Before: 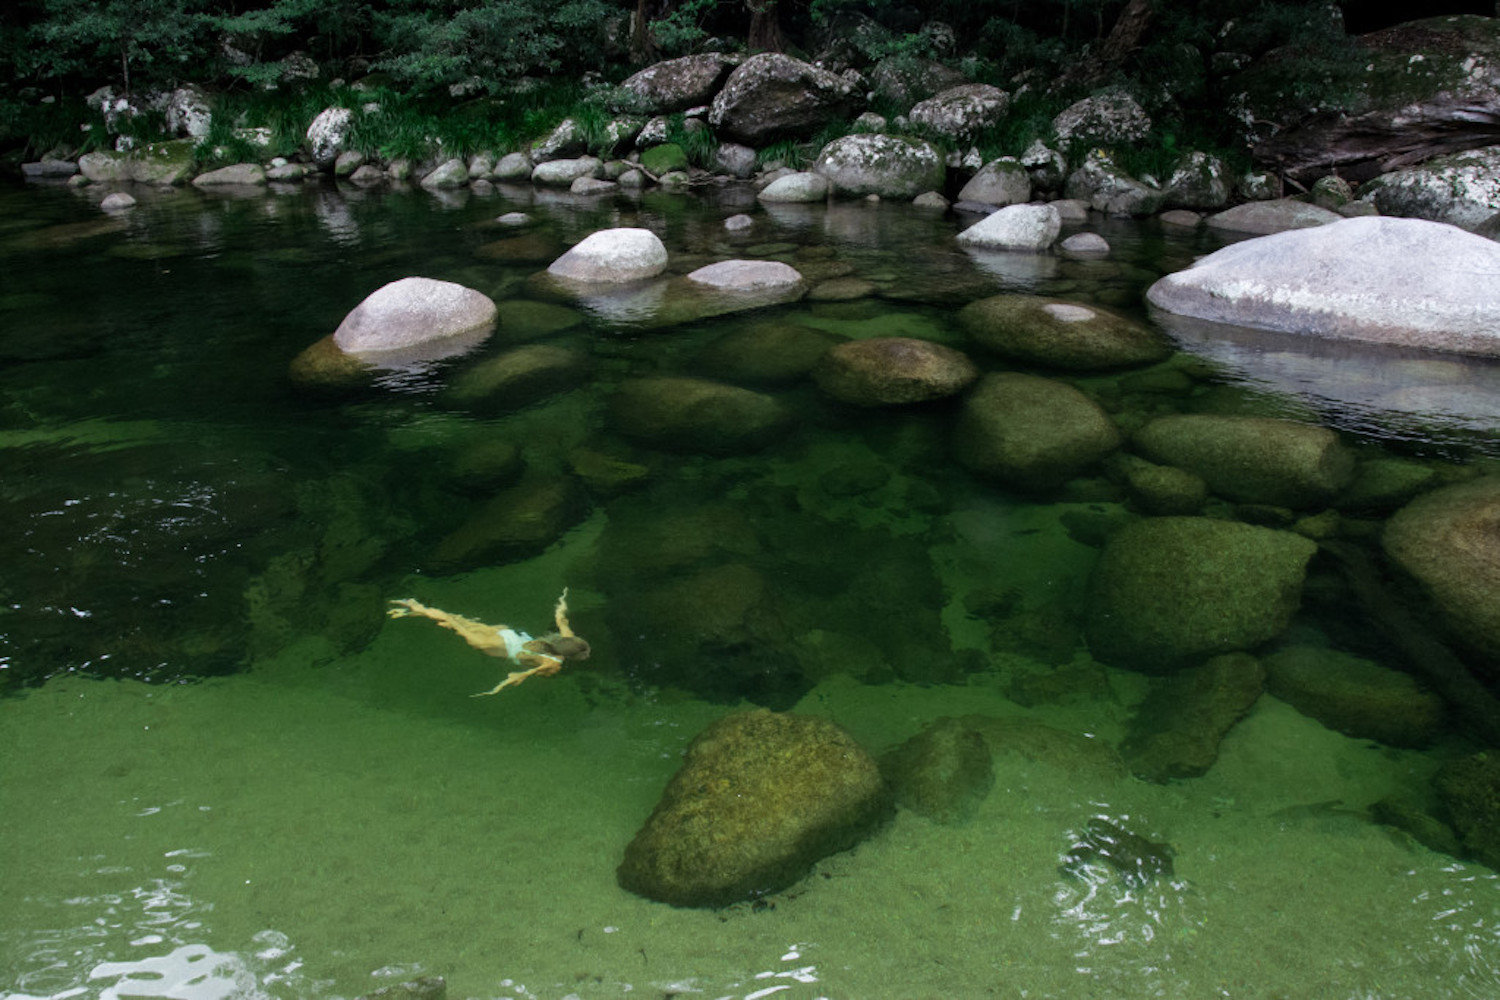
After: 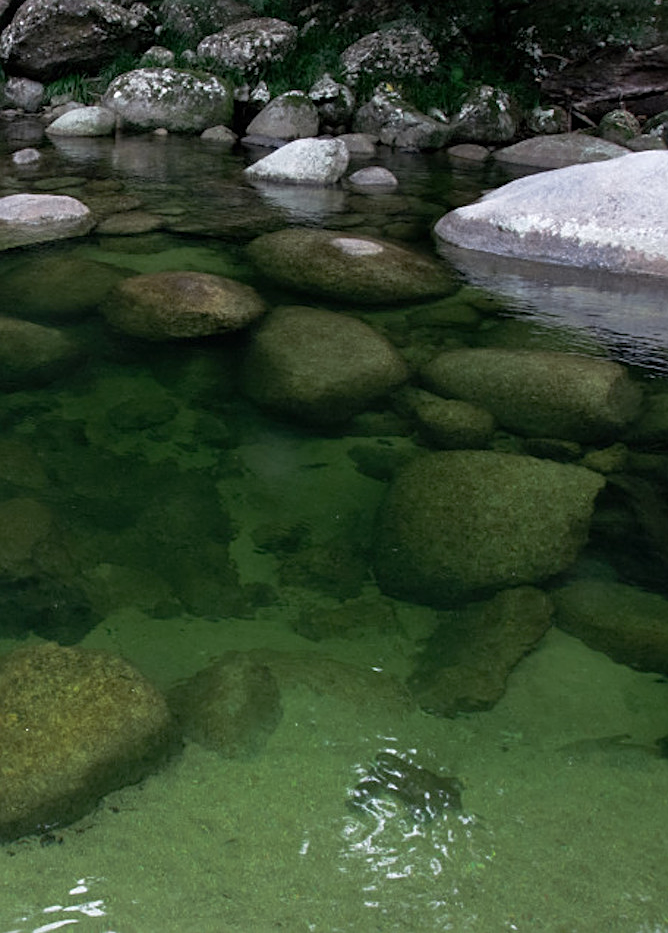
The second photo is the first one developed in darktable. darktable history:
sharpen: on, module defaults
crop: left 47.529%, top 6.672%, right 7.899%
tone curve: curves: ch0 [(0, 0) (0.15, 0.17) (0.452, 0.437) (0.611, 0.588) (0.751, 0.749) (1, 1)]; ch1 [(0, 0) (0.325, 0.327) (0.413, 0.442) (0.475, 0.467) (0.512, 0.522) (0.541, 0.55) (0.617, 0.612) (0.695, 0.697) (1, 1)]; ch2 [(0, 0) (0.386, 0.397) (0.452, 0.459) (0.505, 0.498) (0.536, 0.546) (0.574, 0.571) (0.633, 0.653) (1, 1)], preserve colors none
